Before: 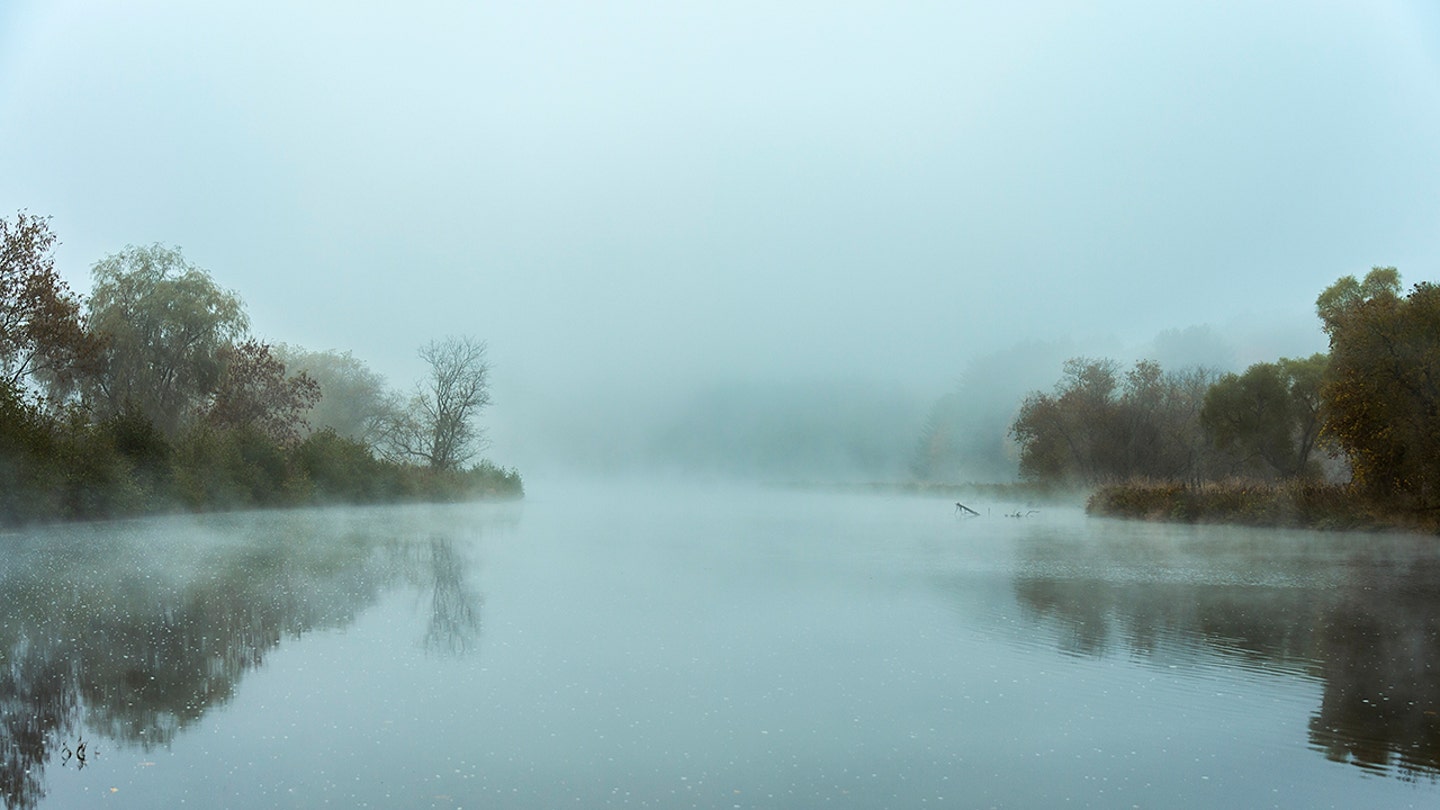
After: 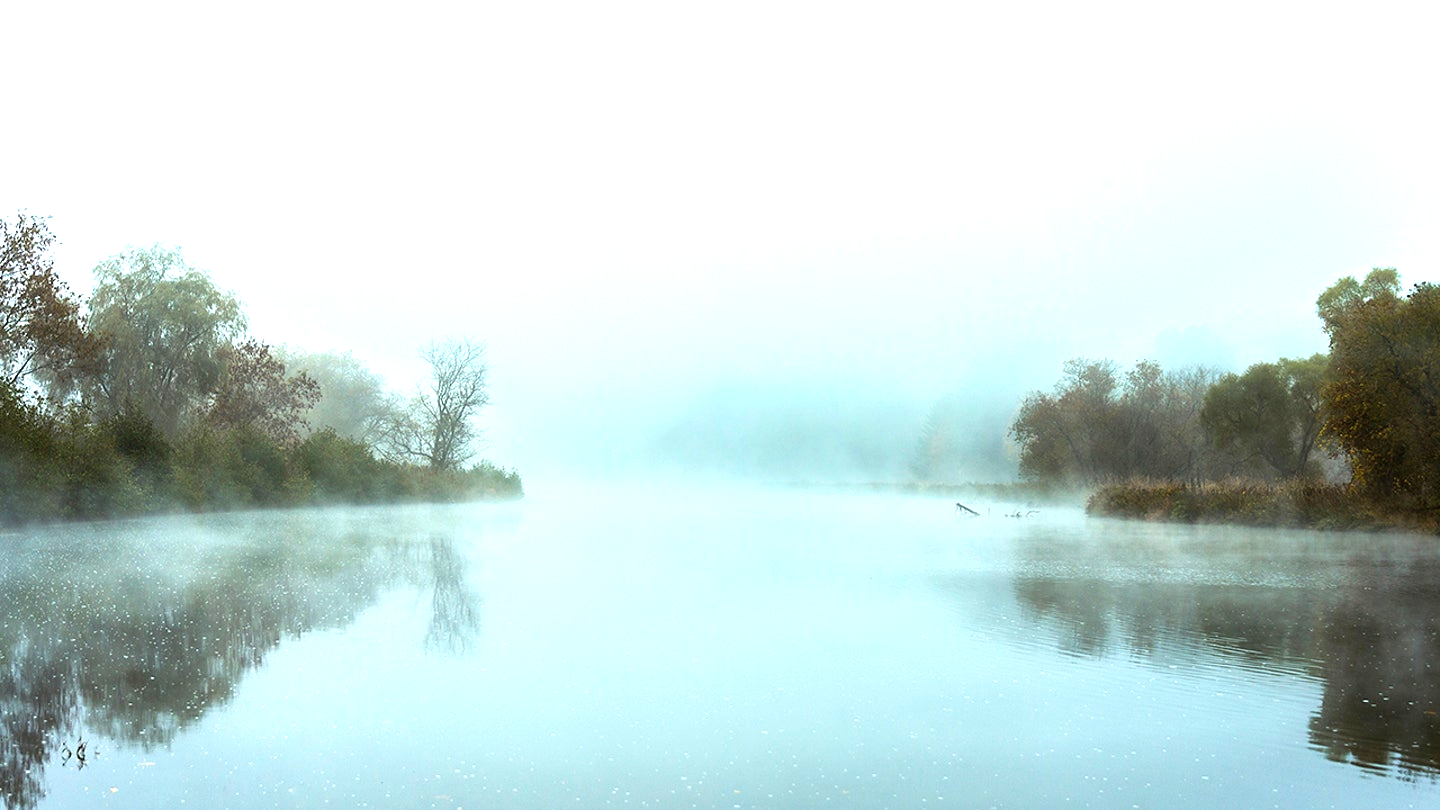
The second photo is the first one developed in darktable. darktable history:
levels: black 8.52%, levels [0, 0.374, 0.749]
